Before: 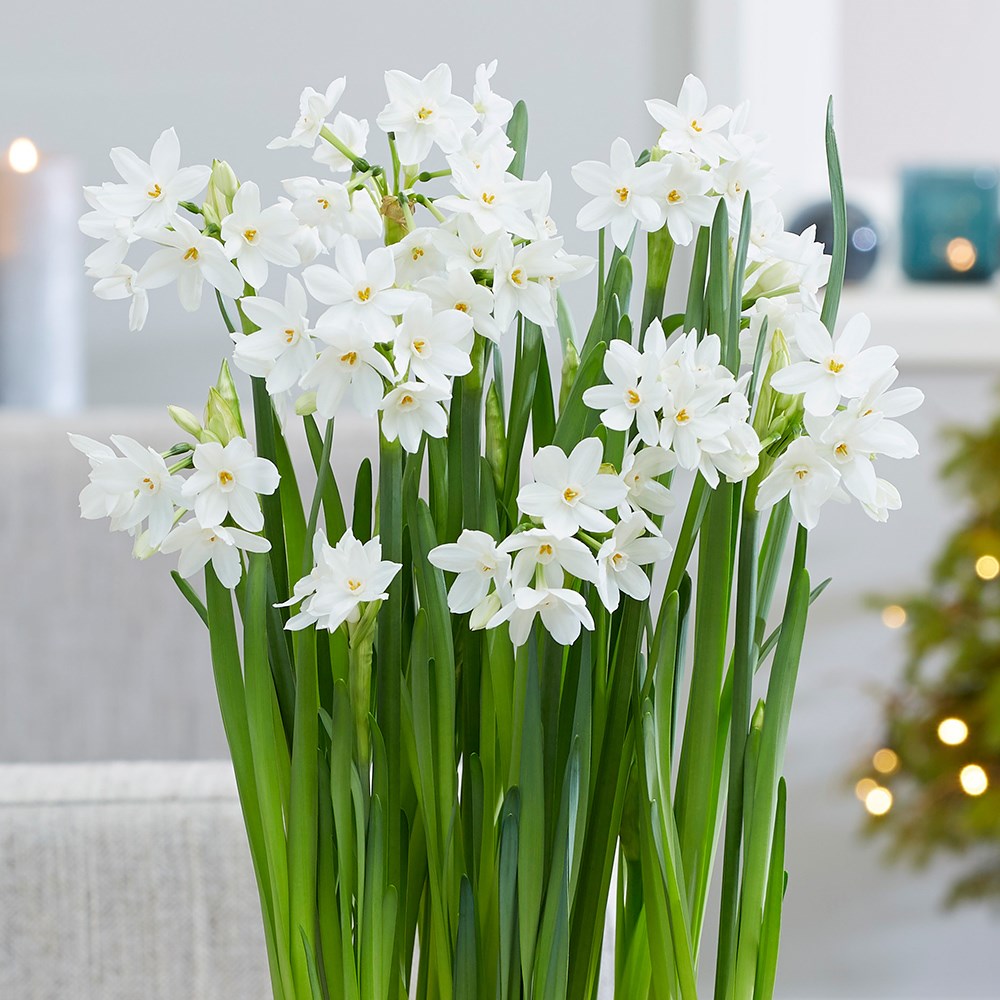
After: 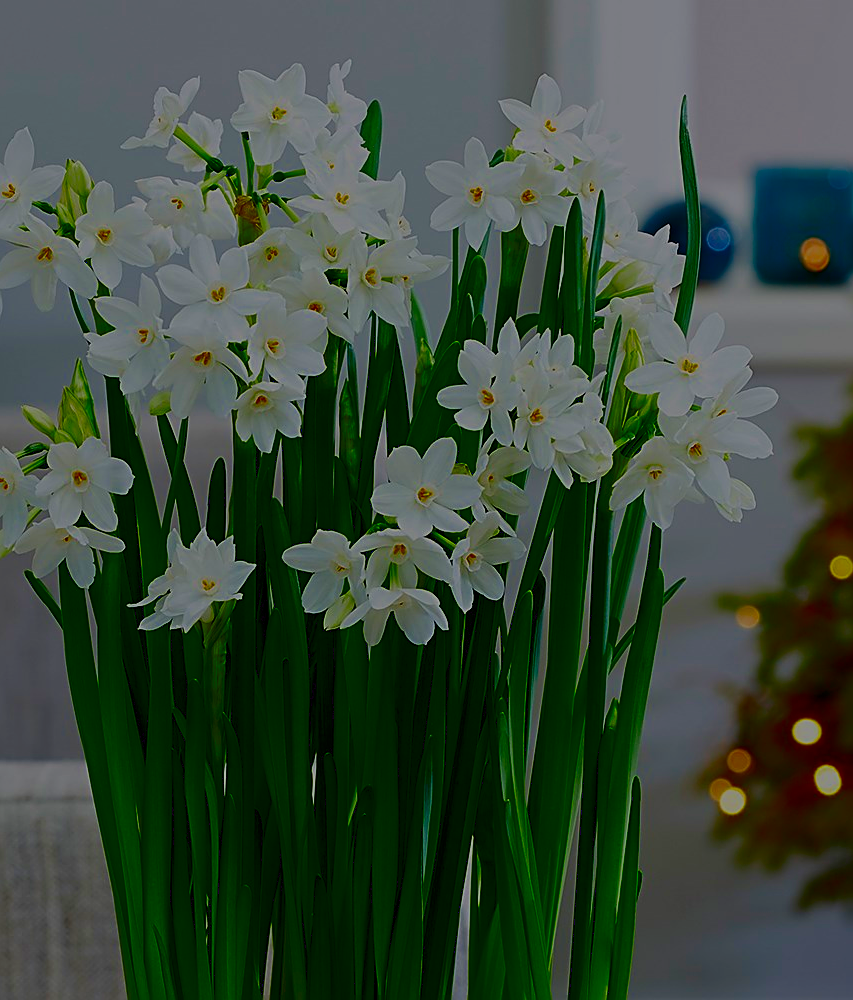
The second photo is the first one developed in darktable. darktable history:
crop and rotate: left 14.639%
exposure: black level correction 0.01, exposure 0.012 EV, compensate highlight preservation false
color zones: curves: ch0 [(0, 0.5) (0.143, 0.5) (0.286, 0.5) (0.429, 0.495) (0.571, 0.437) (0.714, 0.44) (0.857, 0.496) (1, 0.5)]
contrast brightness saturation: brightness -0.997, saturation 0.984
sharpen: on, module defaults
filmic rgb: black relative exposure -7.22 EV, white relative exposure 5.38 EV, hardness 3.02, color science v6 (2022)
